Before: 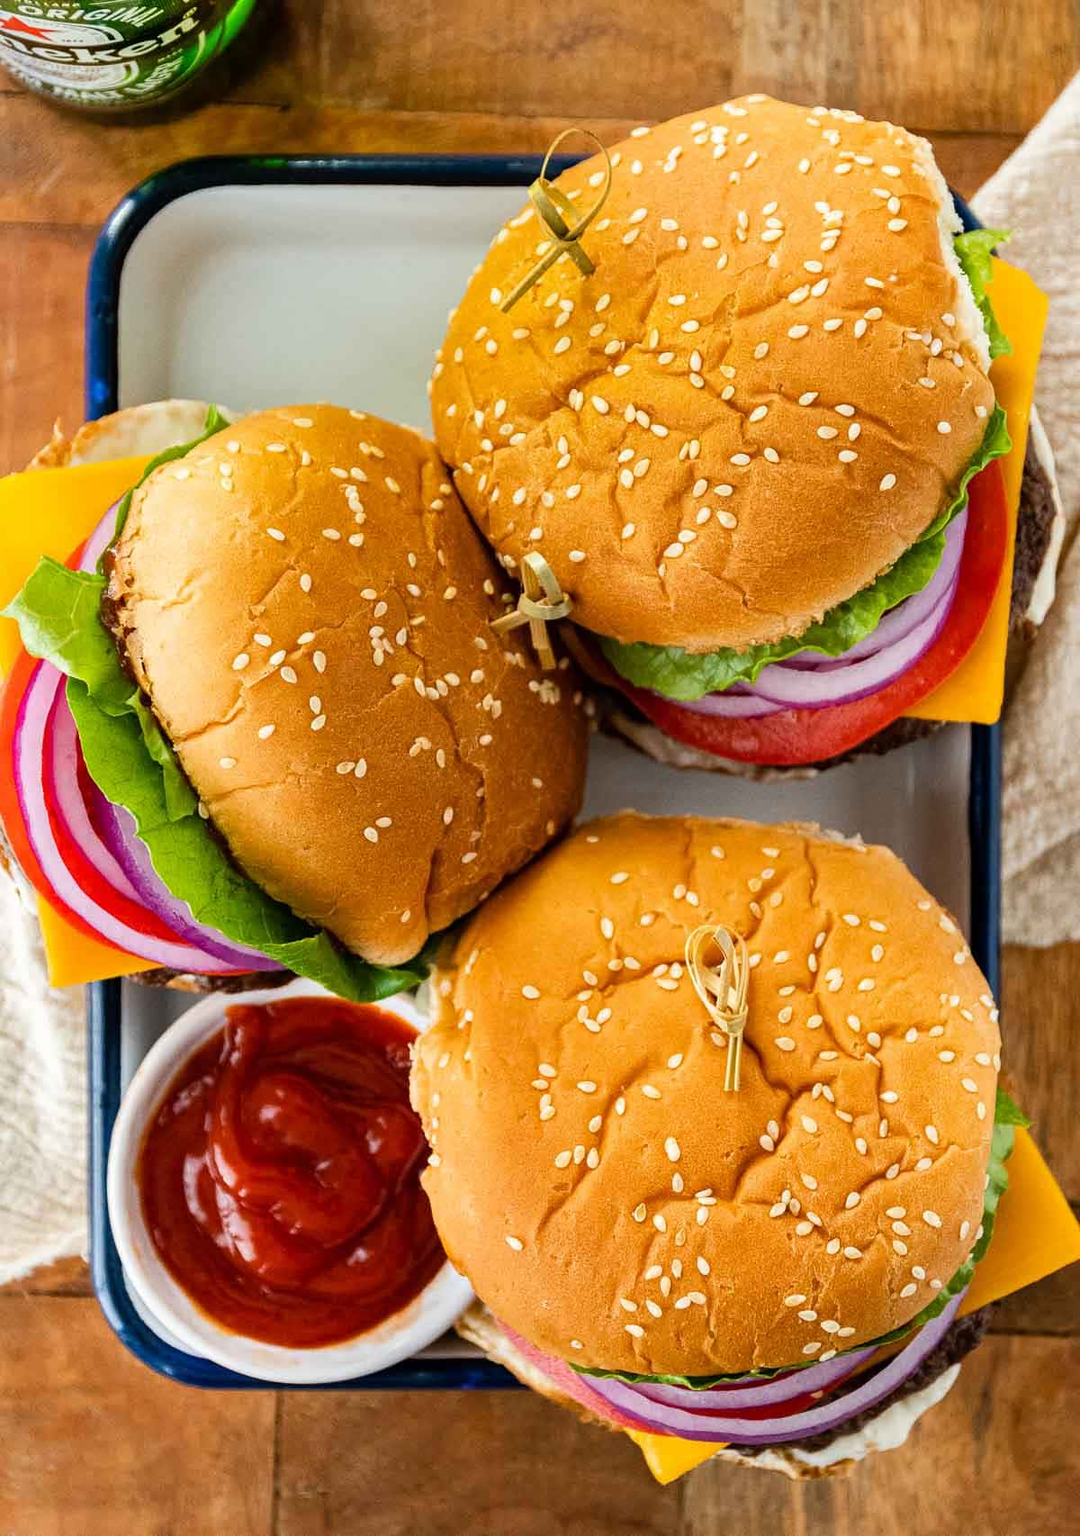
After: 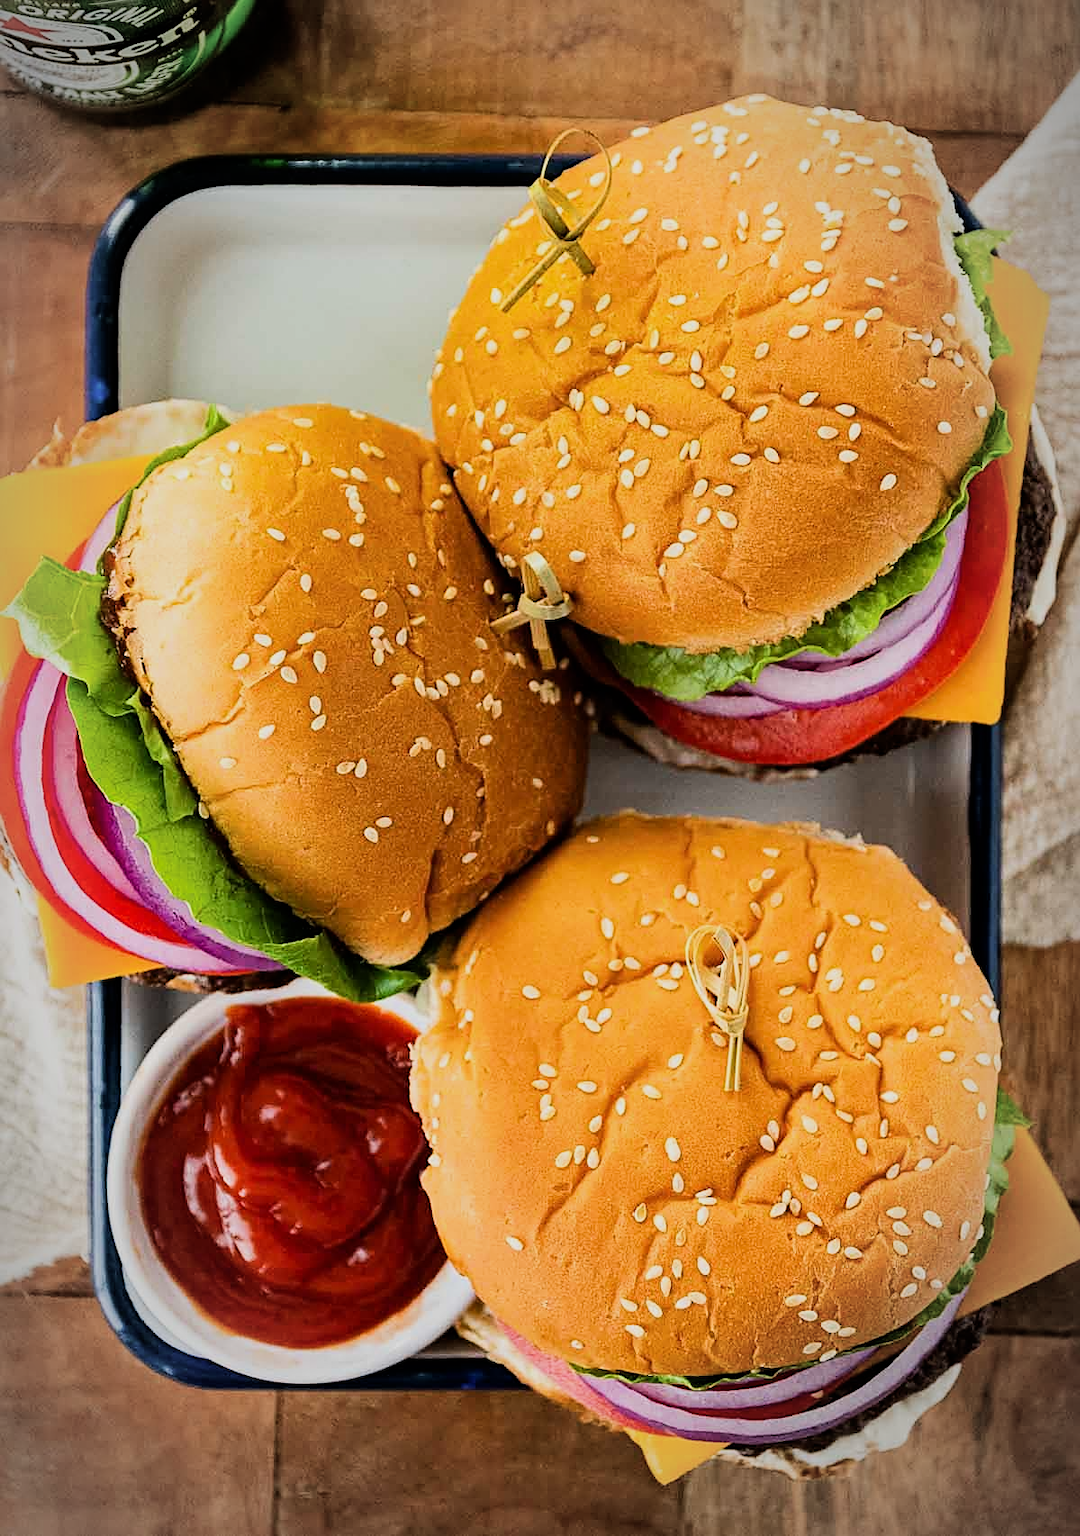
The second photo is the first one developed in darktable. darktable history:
sharpen: on, module defaults
filmic rgb: black relative exposure -7.5 EV, white relative exposure 5 EV, hardness 3.31, contrast 1.3, contrast in shadows safe
vignetting: automatic ratio true
